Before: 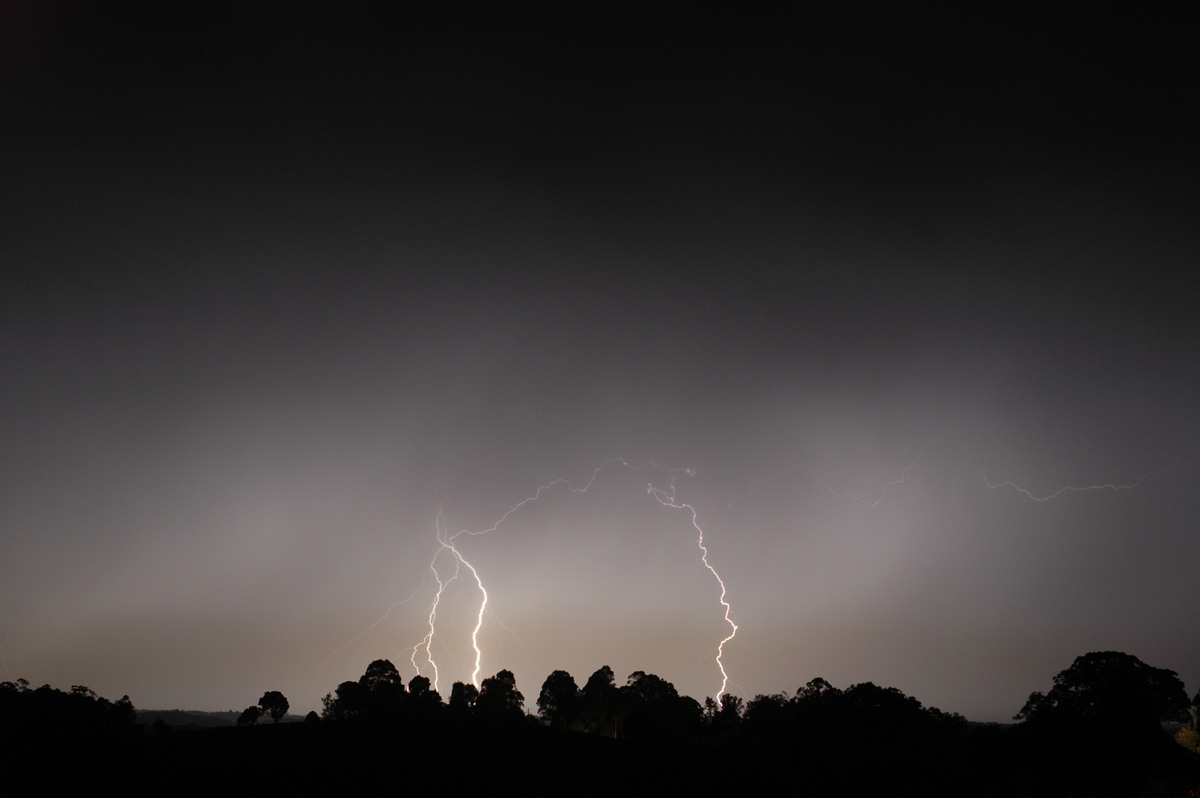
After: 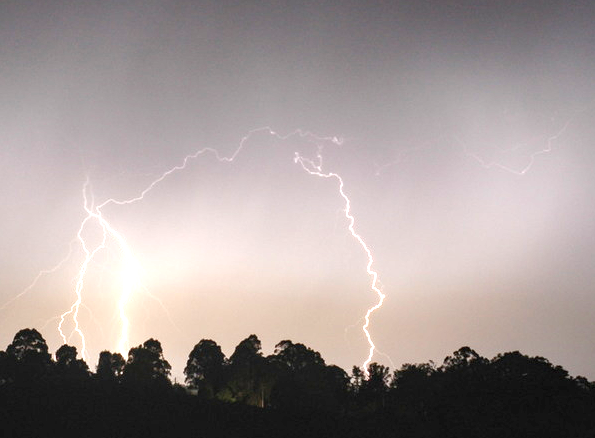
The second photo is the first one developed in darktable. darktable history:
levels: levels [0, 0.478, 1]
exposure: black level correction 0, exposure 1.447 EV, compensate exposure bias true, compensate highlight preservation false
crop: left 29.462%, top 41.557%, right 20.942%, bottom 3.475%
local contrast: on, module defaults
